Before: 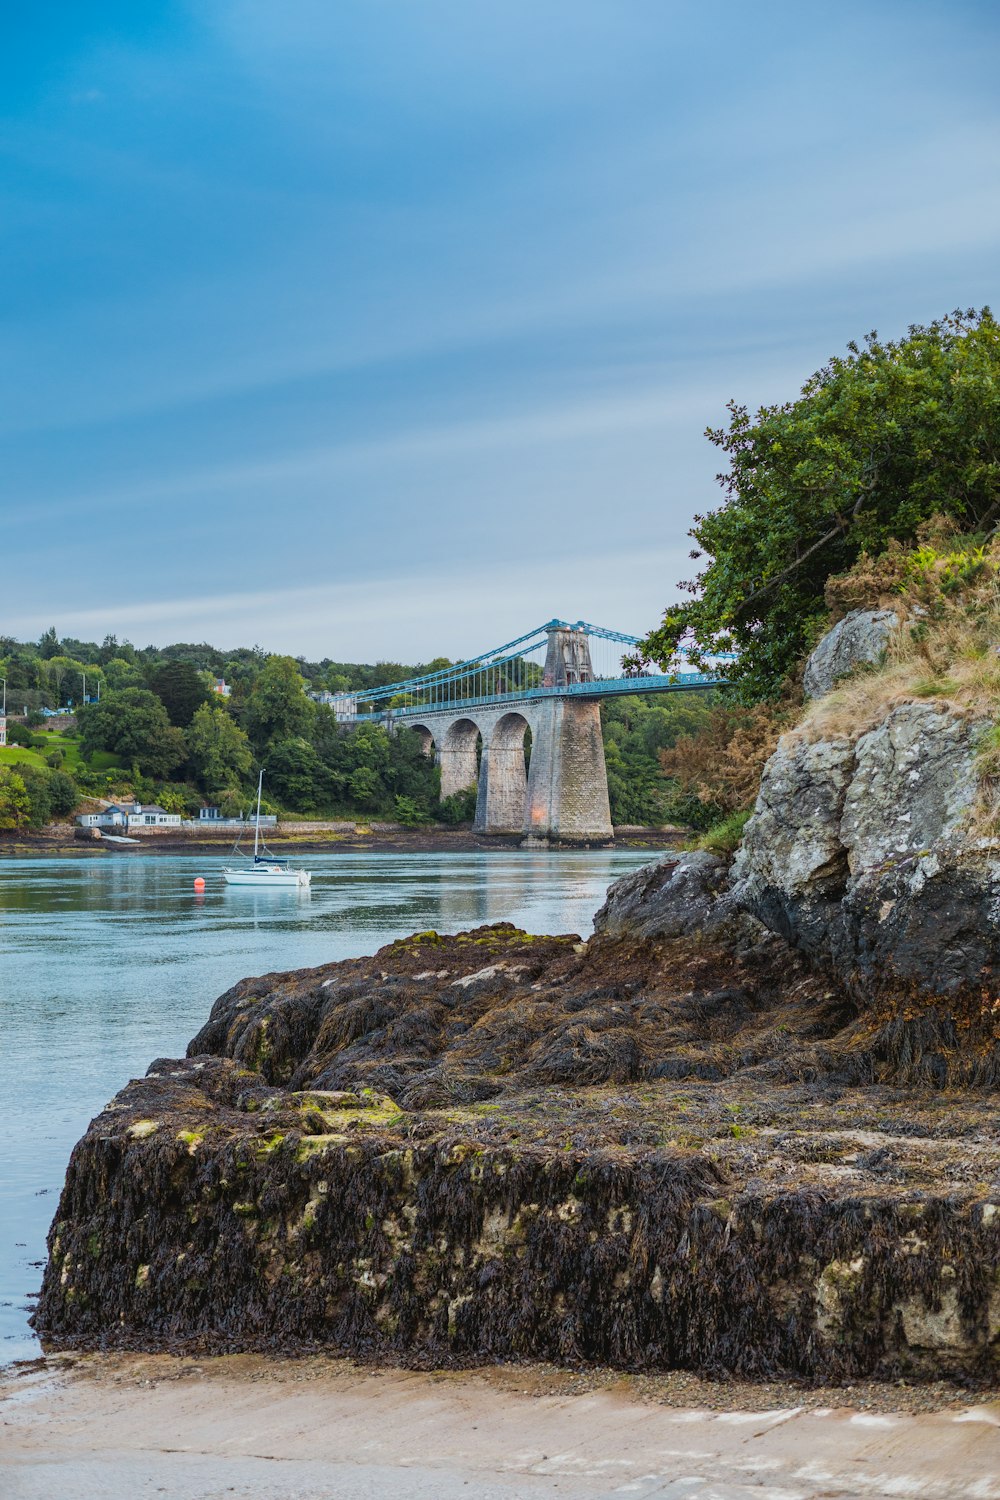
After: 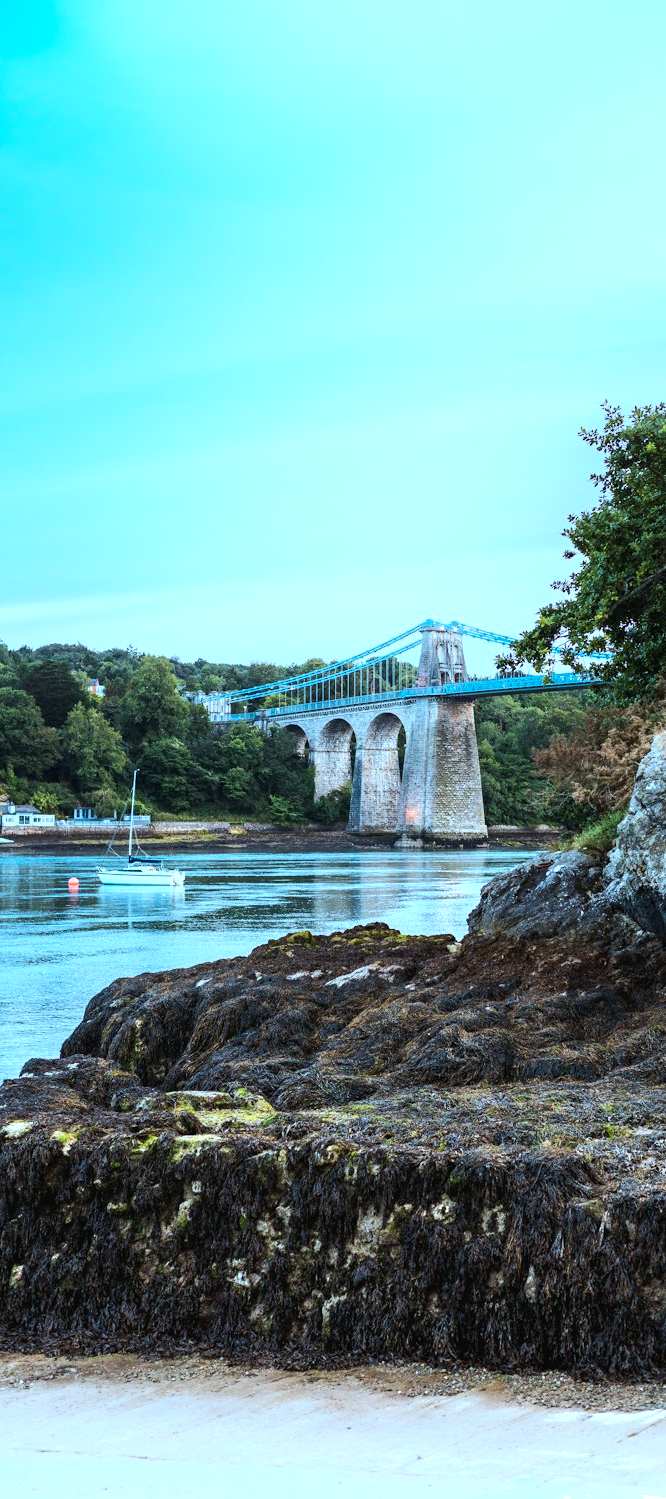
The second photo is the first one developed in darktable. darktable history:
tone equalizer: -8 EV -0.75 EV, -7 EV -0.7 EV, -6 EV -0.6 EV, -5 EV -0.4 EV, -3 EV 0.4 EV, -2 EV 0.6 EV, -1 EV 0.7 EV, +0 EV 0.75 EV, edges refinement/feathering 500, mask exposure compensation -1.57 EV, preserve details no
color correction: highlights a* -9.73, highlights b* -21.22
crop and rotate: left 12.648%, right 20.685%
shadows and highlights: shadows -21.3, highlights 100, soften with gaussian
